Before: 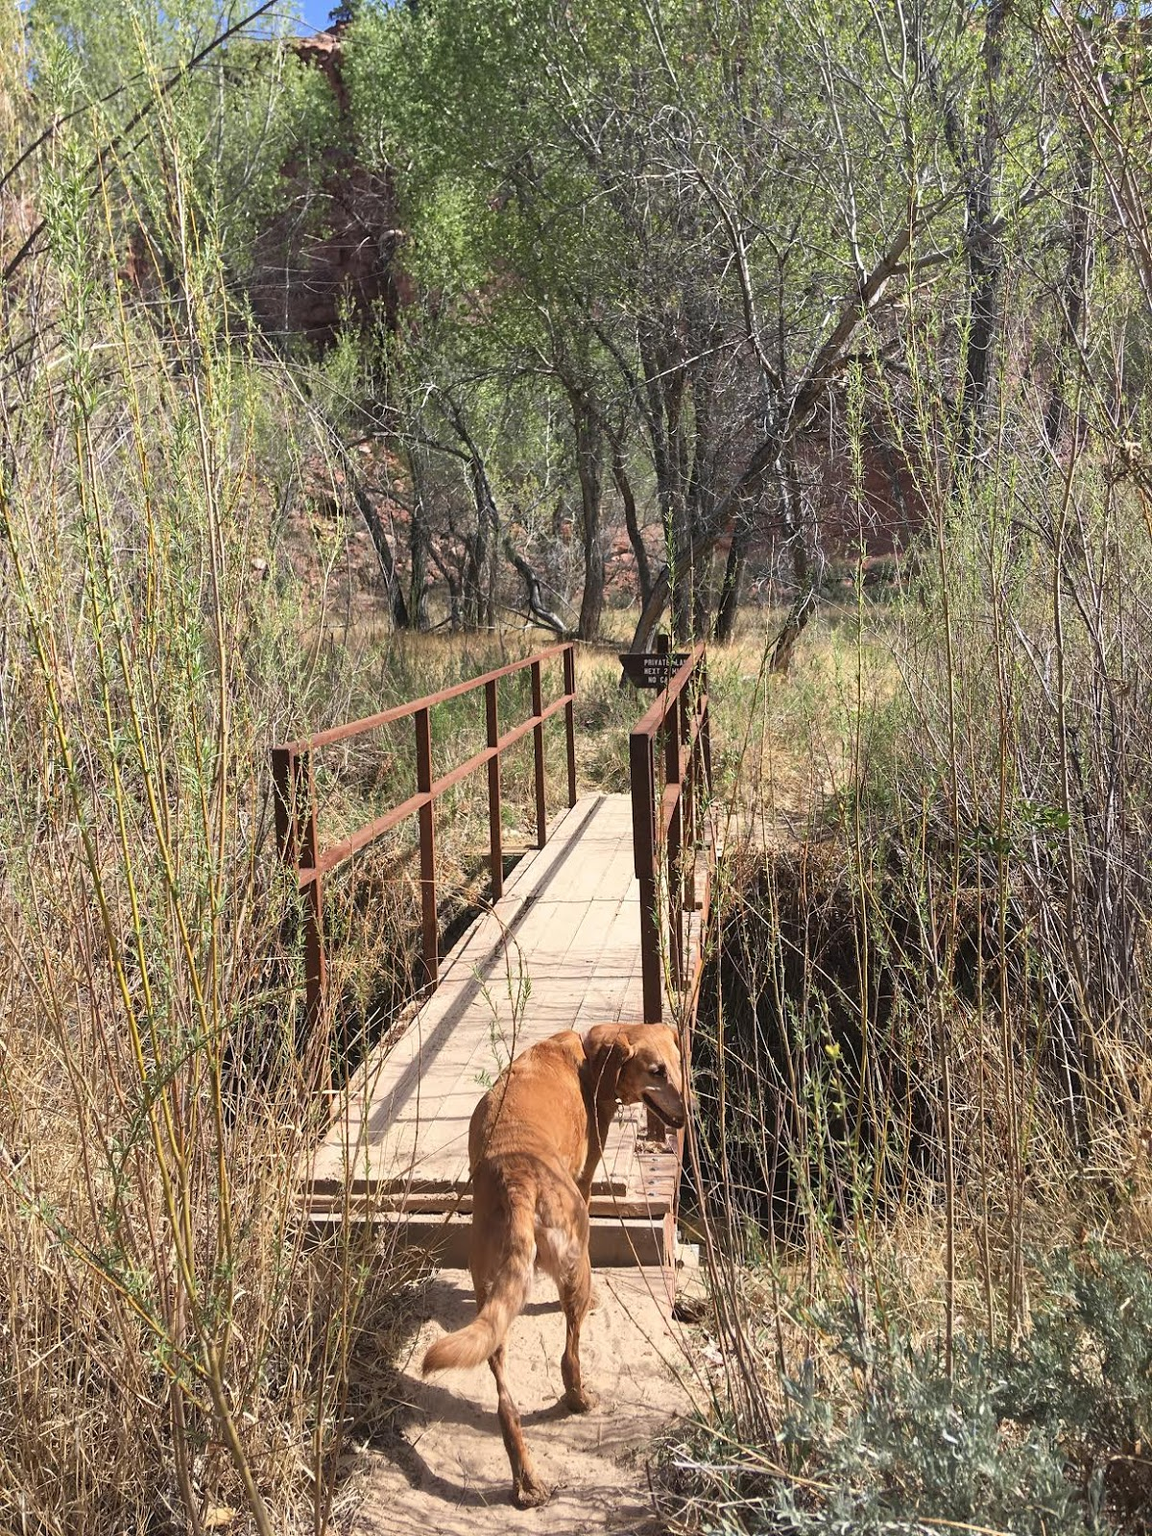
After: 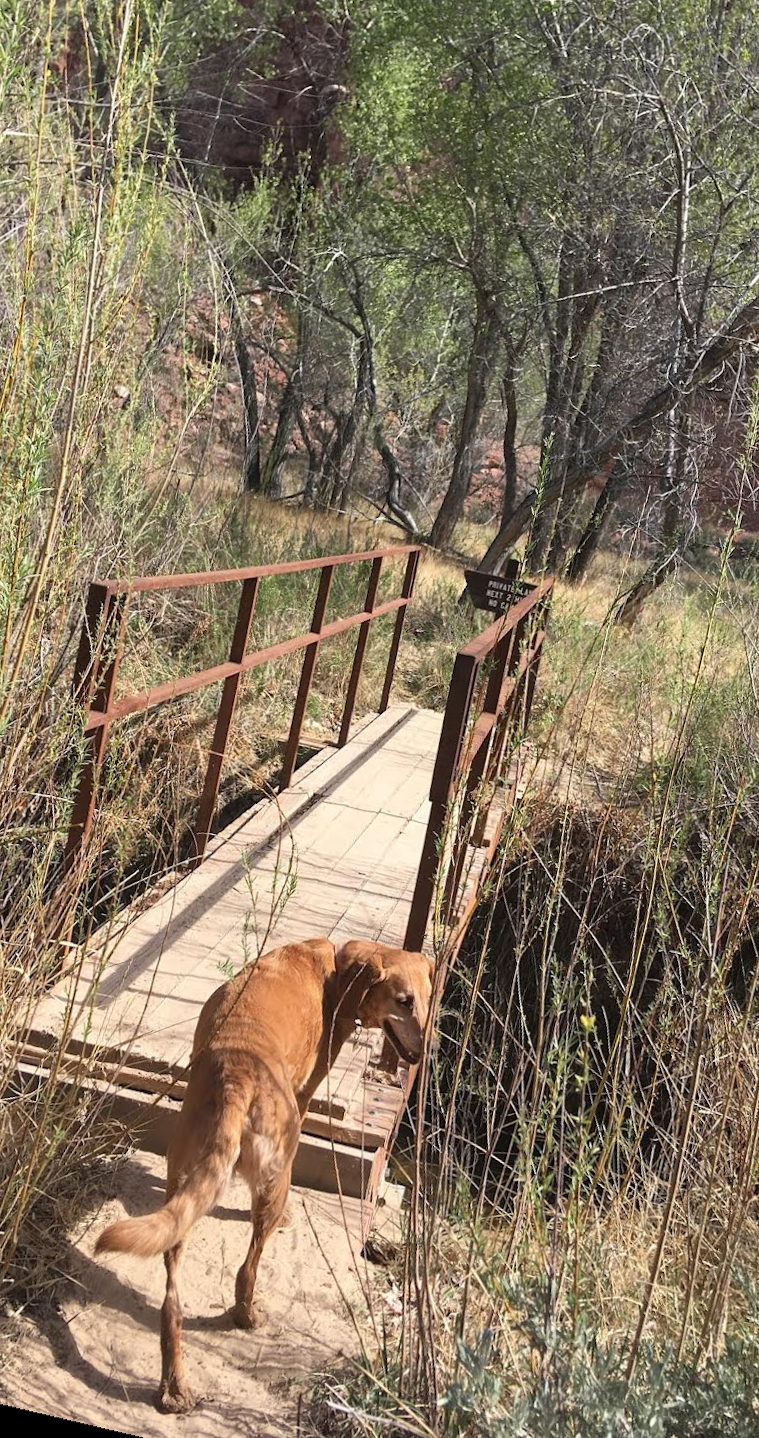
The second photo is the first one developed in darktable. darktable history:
rotate and perspective: rotation 13.27°, automatic cropping off
crop and rotate: angle 0.02°, left 24.353%, top 13.219%, right 26.156%, bottom 8.224%
